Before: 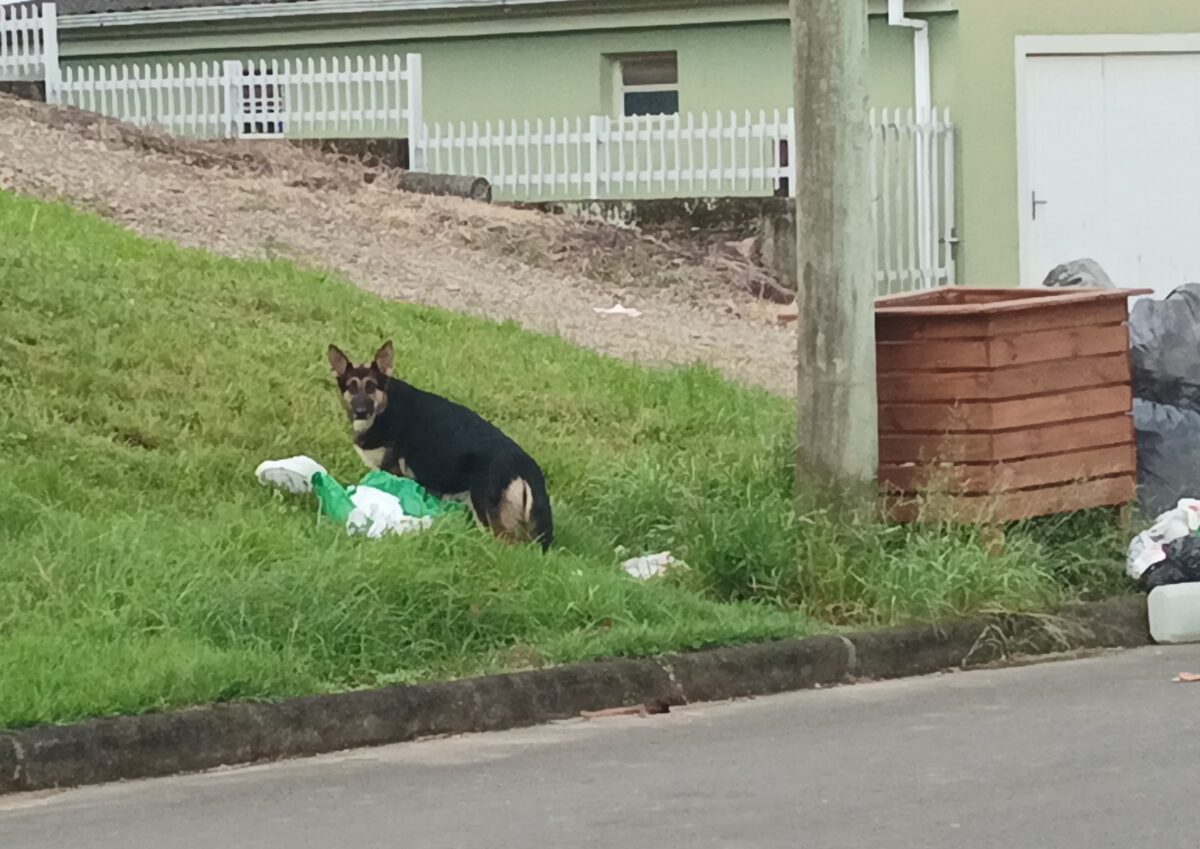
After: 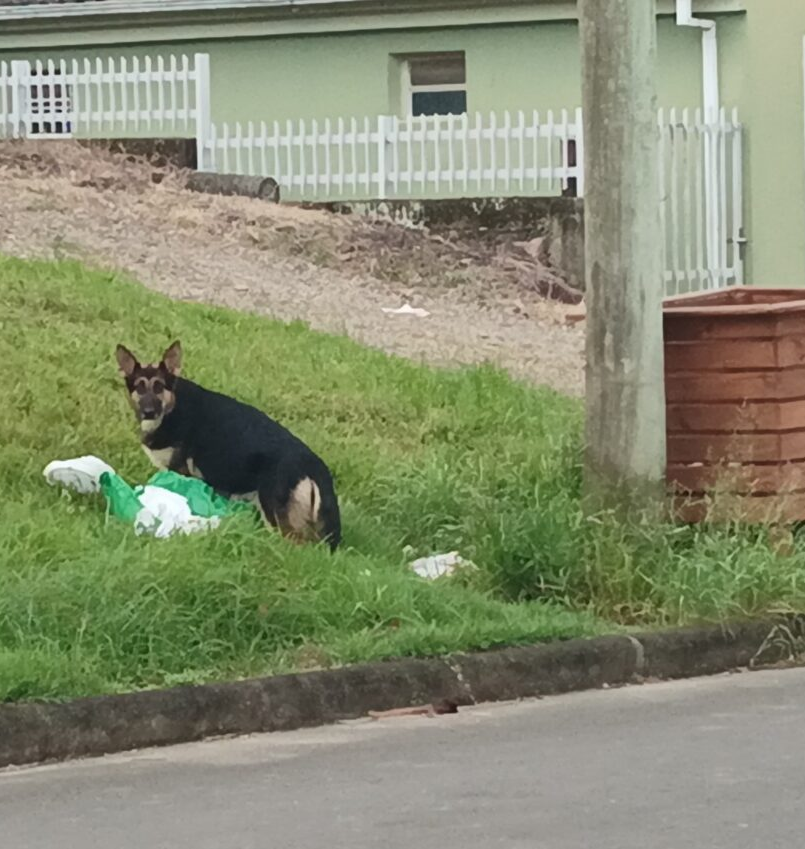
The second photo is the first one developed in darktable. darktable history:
crop and rotate: left 17.675%, right 15.202%
